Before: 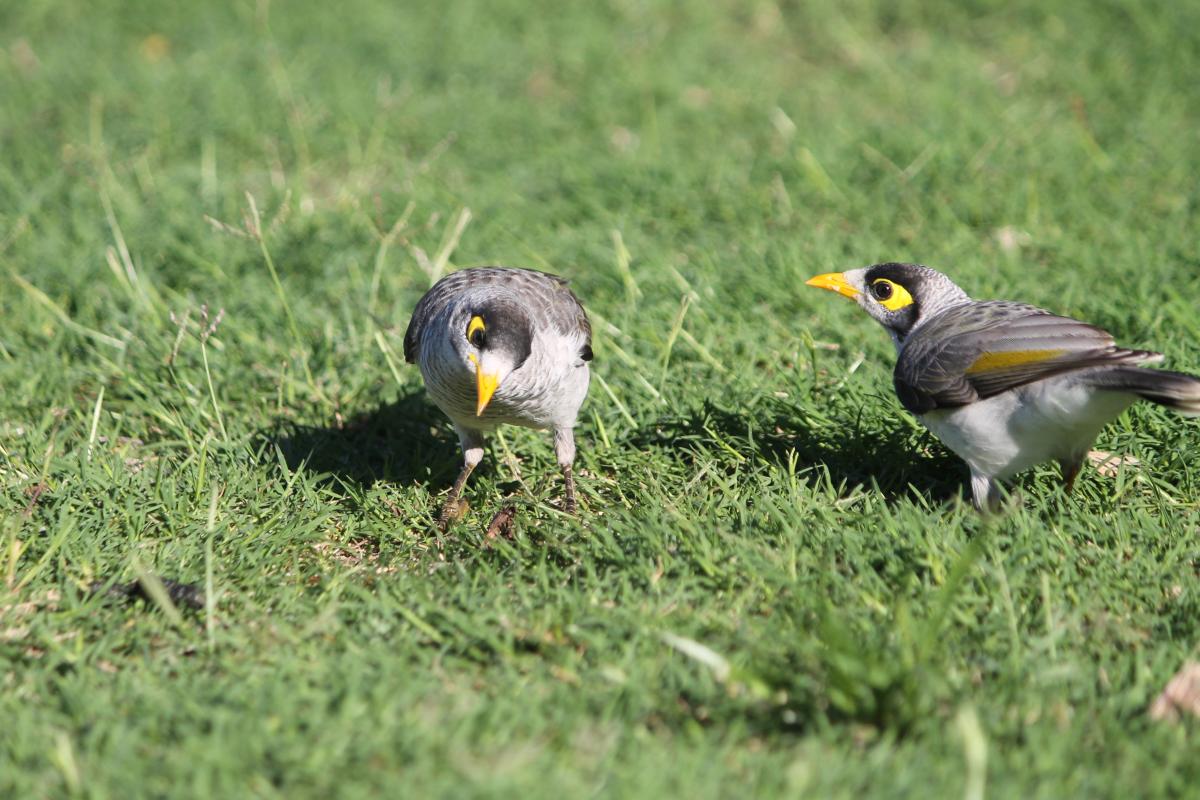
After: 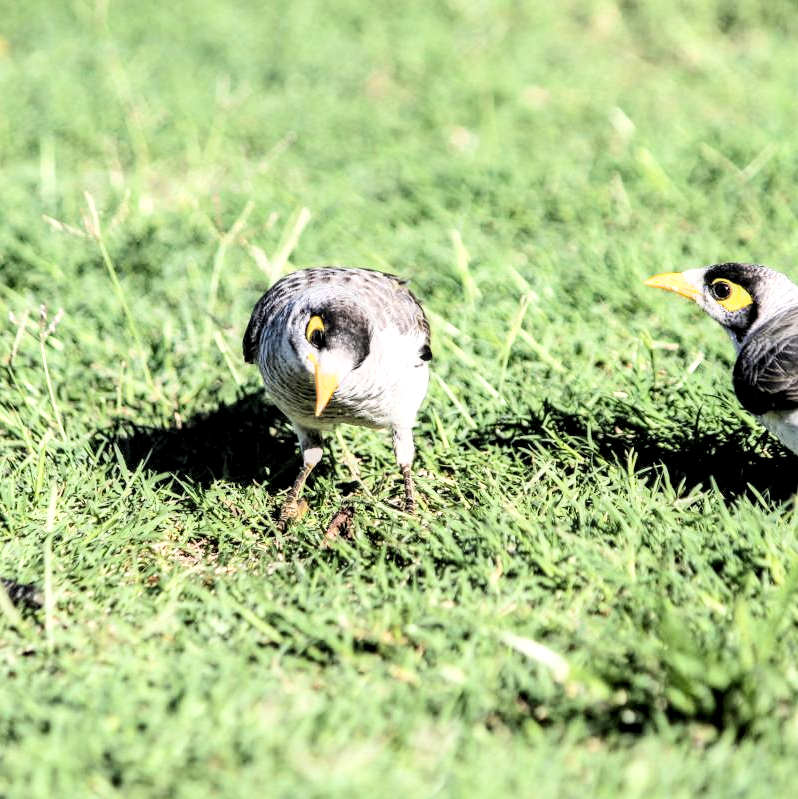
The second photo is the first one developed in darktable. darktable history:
contrast brightness saturation: contrast 0.137, brightness 0.211
local contrast: detail 160%
crop and rotate: left 13.472%, right 19.949%
shadows and highlights: shadows 52.12, highlights -28.61, soften with gaussian
filmic rgb: black relative exposure -5.03 EV, white relative exposure 3.96 EV, hardness 2.89, contrast 1.515
exposure: black level correction 0, exposure 0.692 EV, compensate highlight preservation false
